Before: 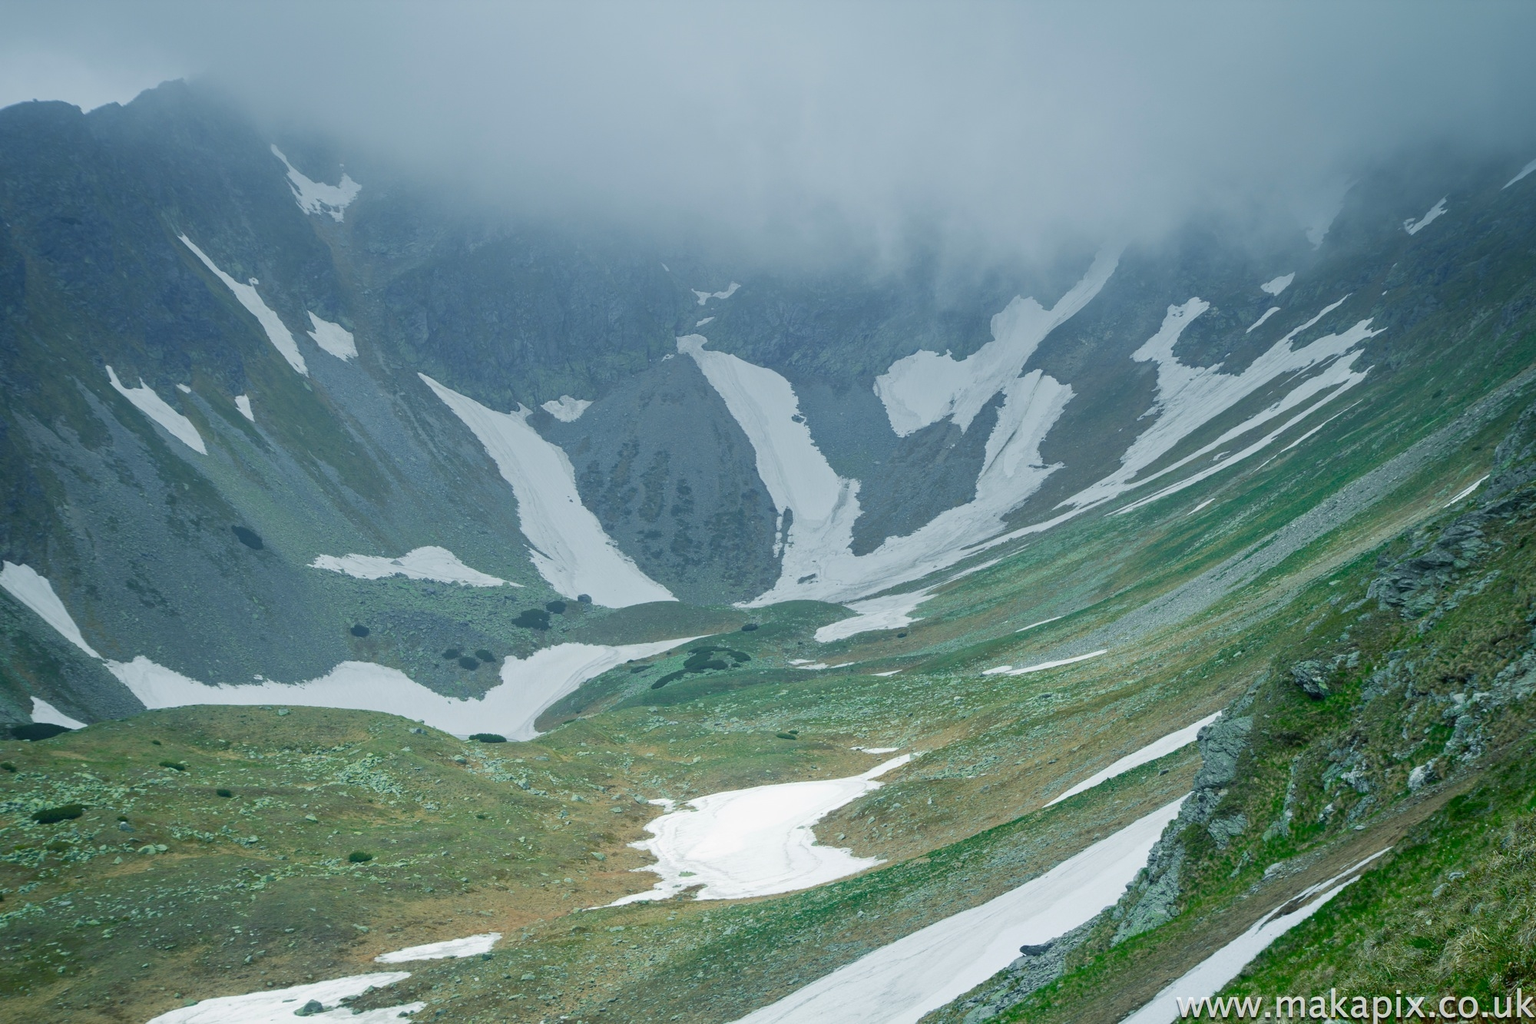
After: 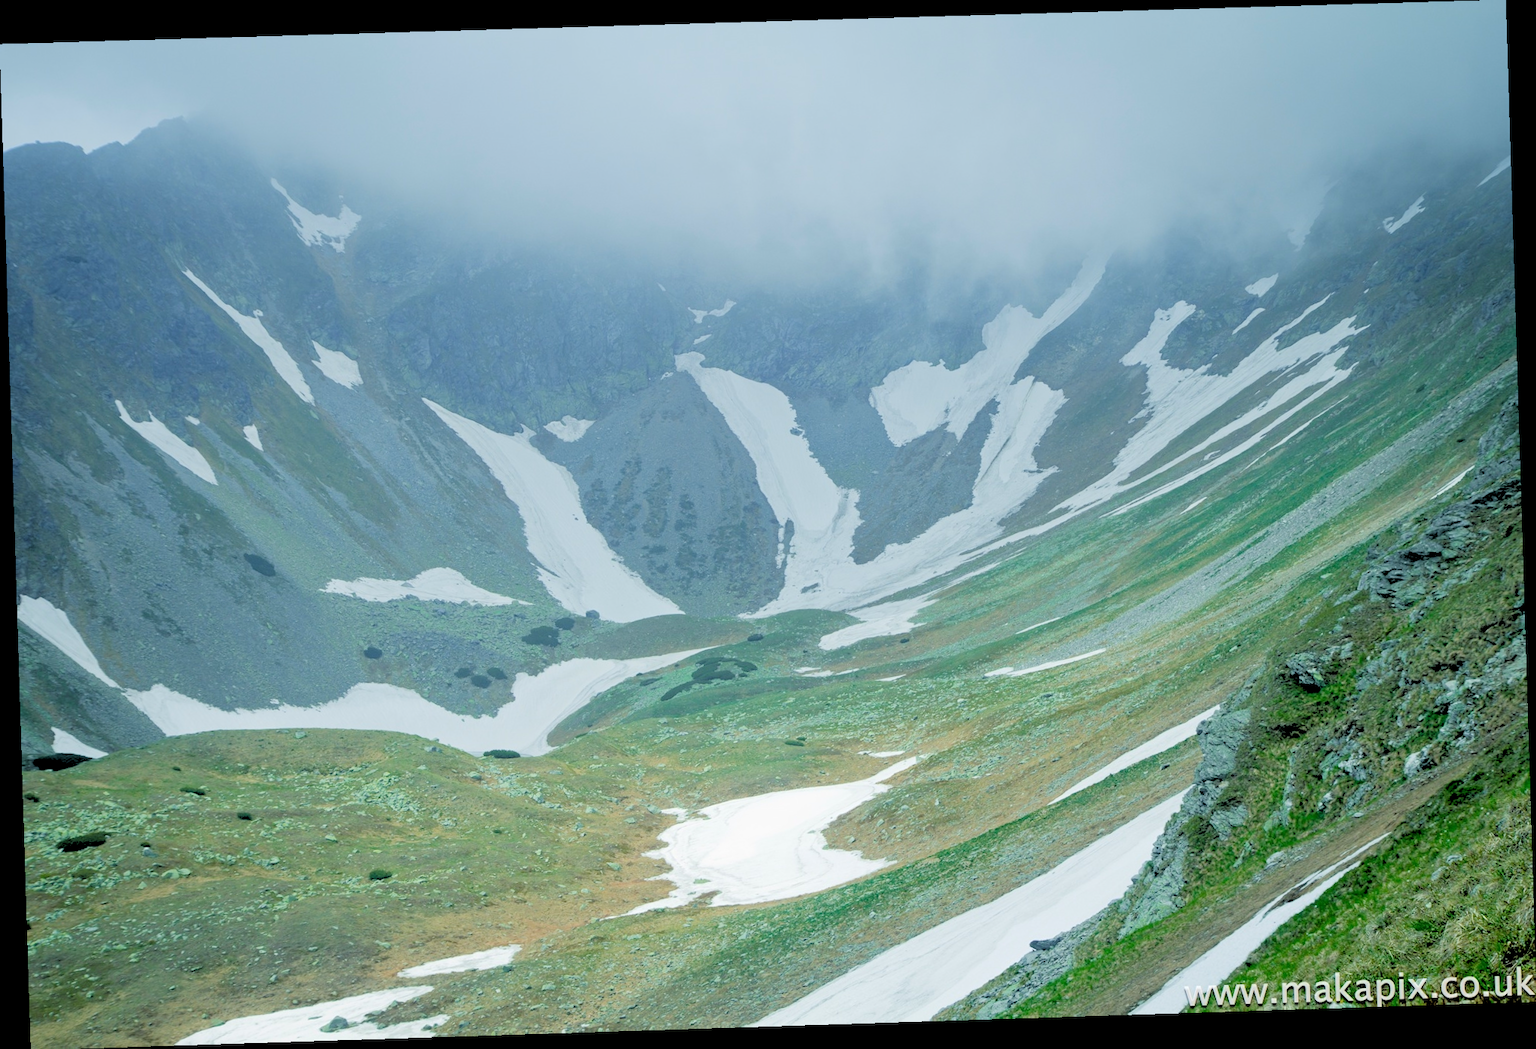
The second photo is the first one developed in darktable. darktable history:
rgb levels: levels [[0.027, 0.429, 0.996], [0, 0.5, 1], [0, 0.5, 1]]
rotate and perspective: rotation -1.77°, lens shift (horizontal) 0.004, automatic cropping off
